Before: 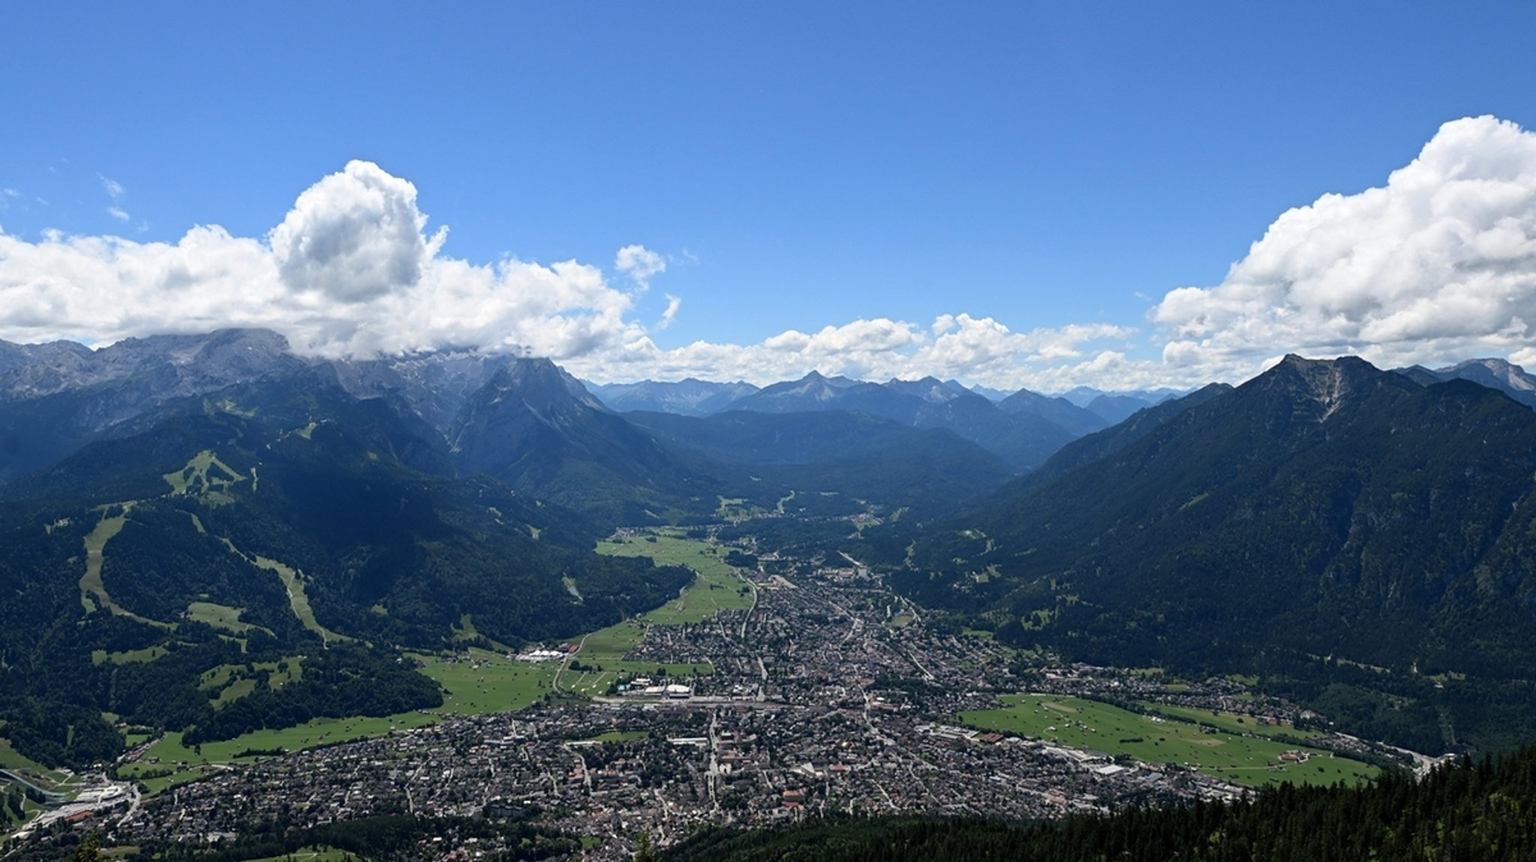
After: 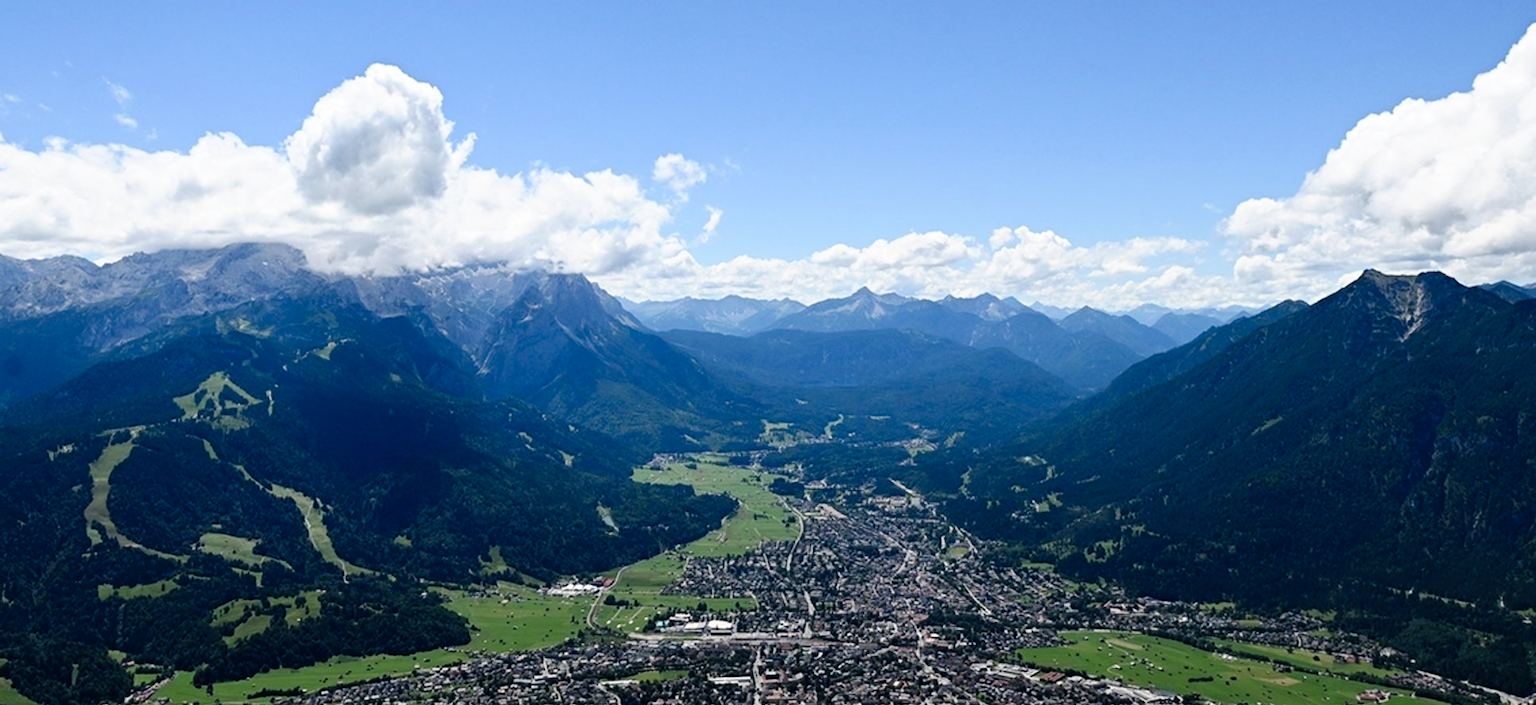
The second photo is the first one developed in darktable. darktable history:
tone curve: curves: ch0 [(0, 0) (0.003, 0.004) (0.011, 0.006) (0.025, 0.011) (0.044, 0.017) (0.069, 0.029) (0.1, 0.047) (0.136, 0.07) (0.177, 0.121) (0.224, 0.182) (0.277, 0.257) (0.335, 0.342) (0.399, 0.432) (0.468, 0.526) (0.543, 0.621) (0.623, 0.711) (0.709, 0.792) (0.801, 0.87) (0.898, 0.951) (1, 1)], preserve colors none
crop and rotate: angle 0.03°, top 11.643%, right 5.651%, bottom 11.189%
